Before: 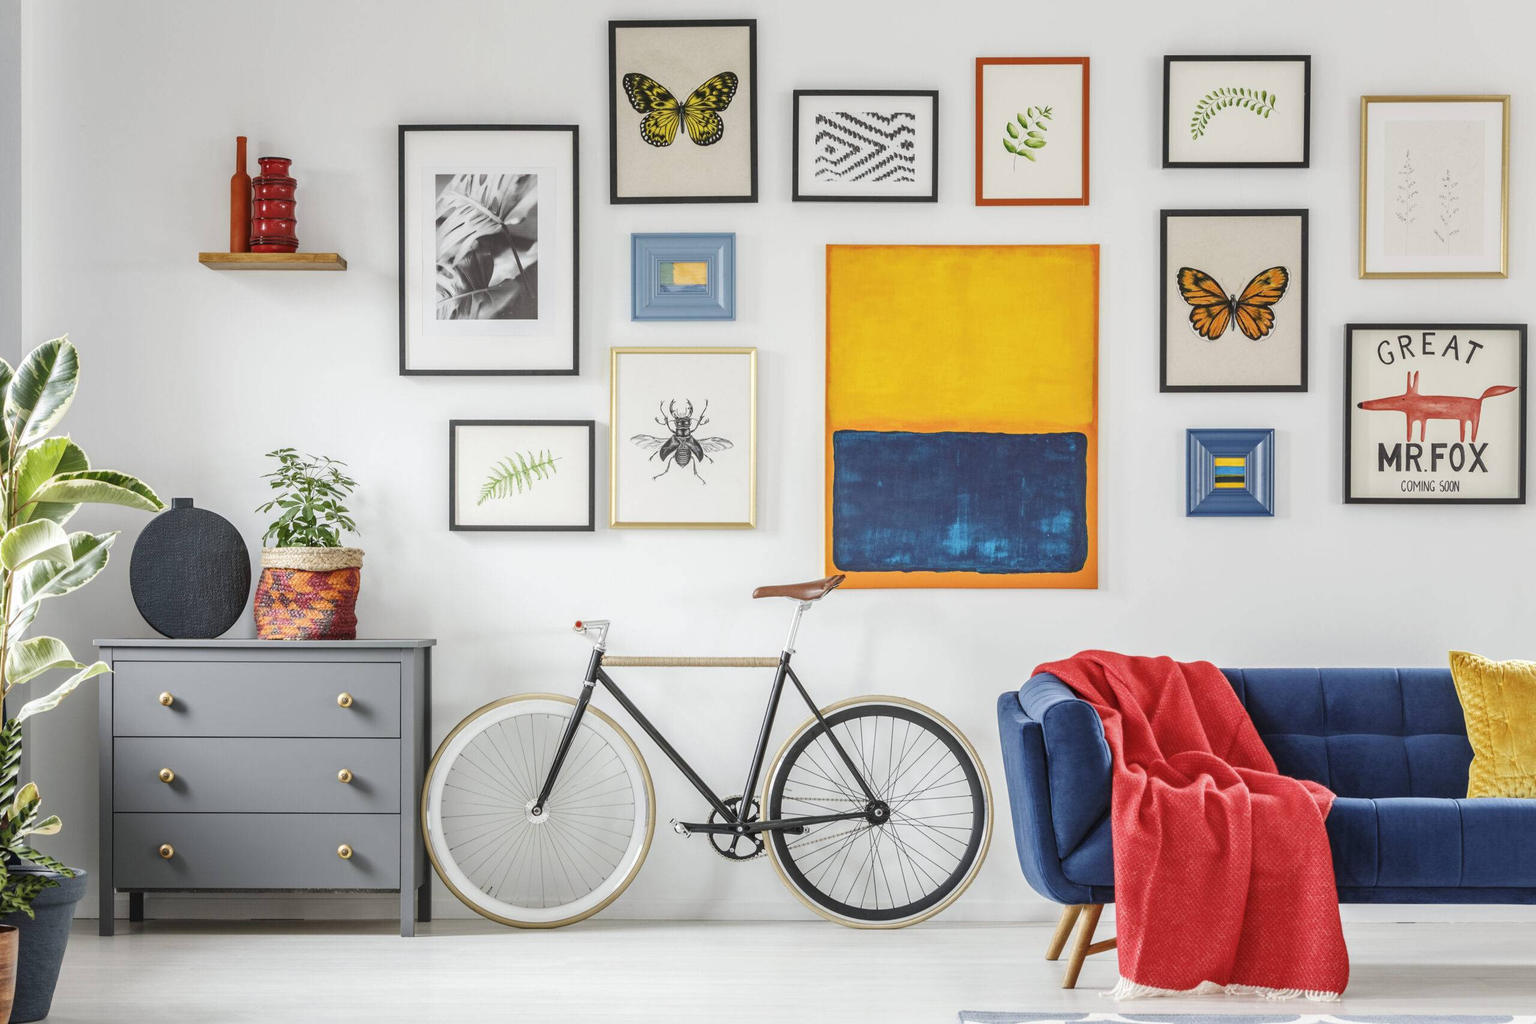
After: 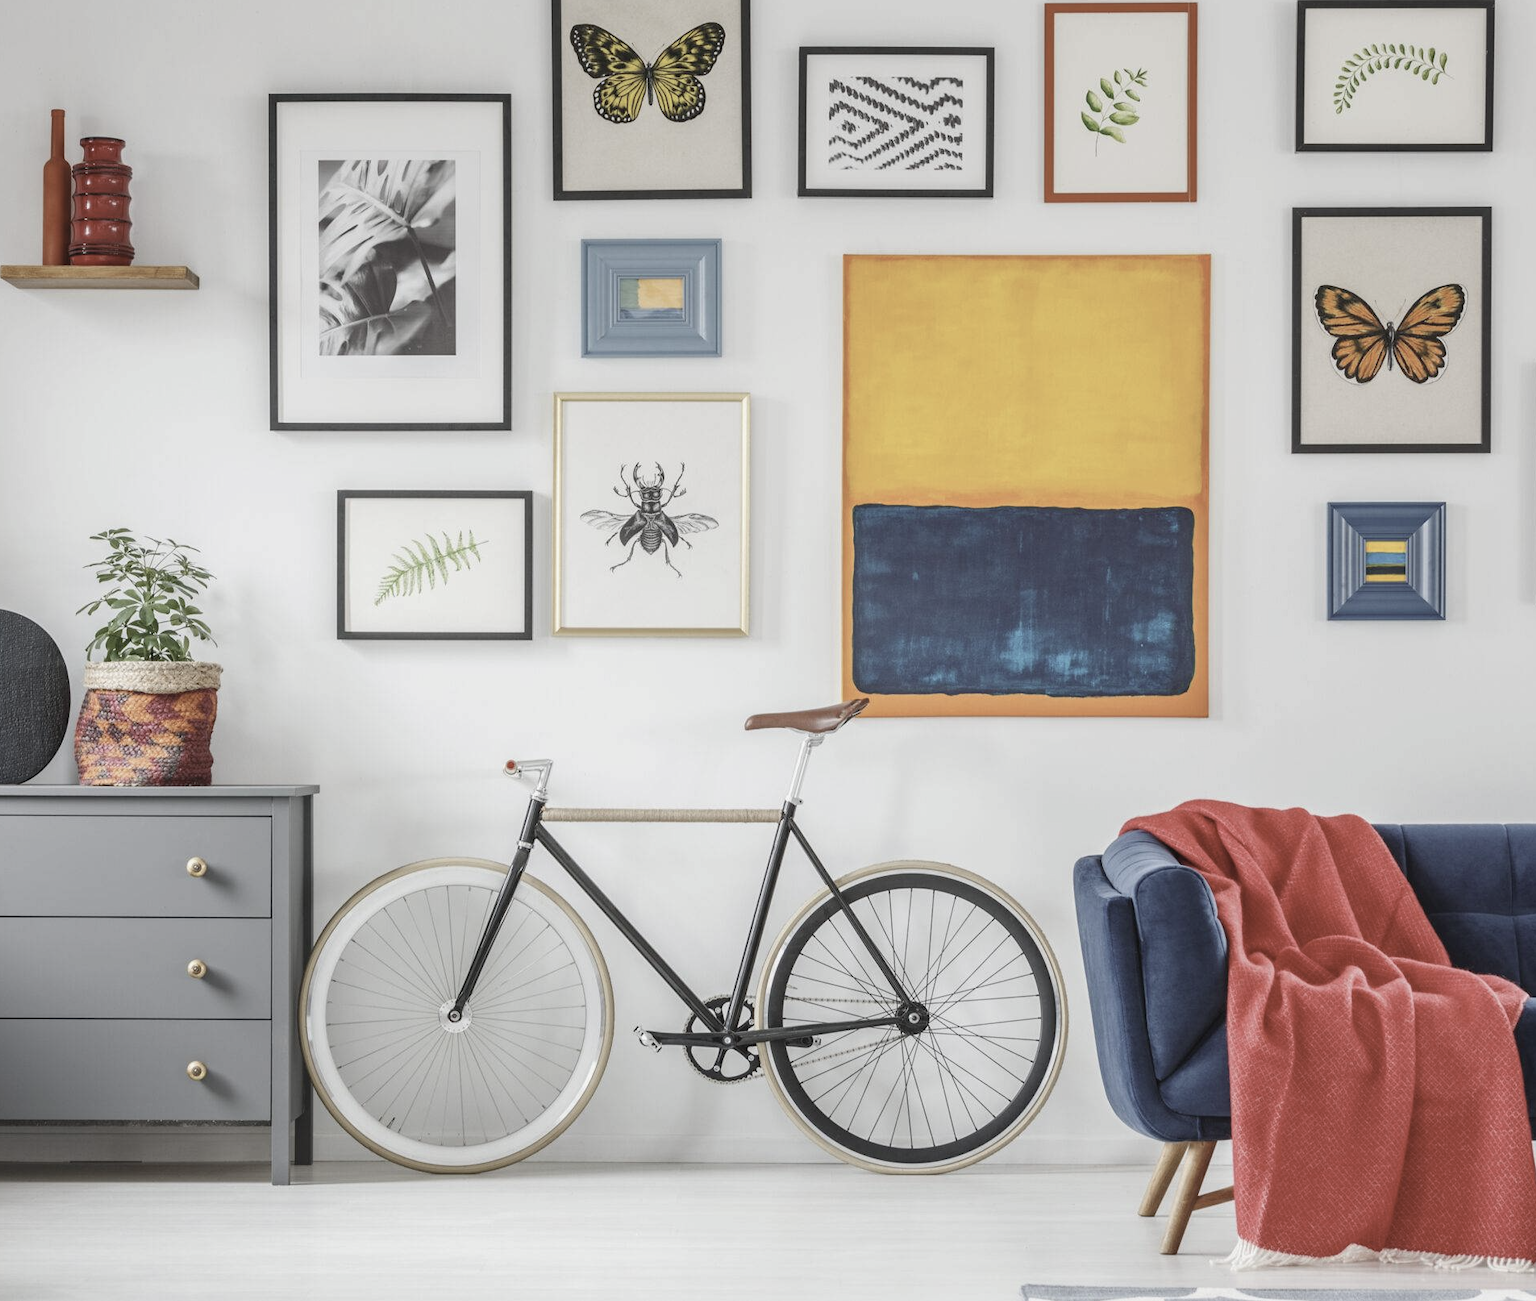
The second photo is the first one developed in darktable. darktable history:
crop and rotate: left 12.945%, top 5.425%, right 12.61%
contrast brightness saturation: contrast -0.06, saturation -0.419
